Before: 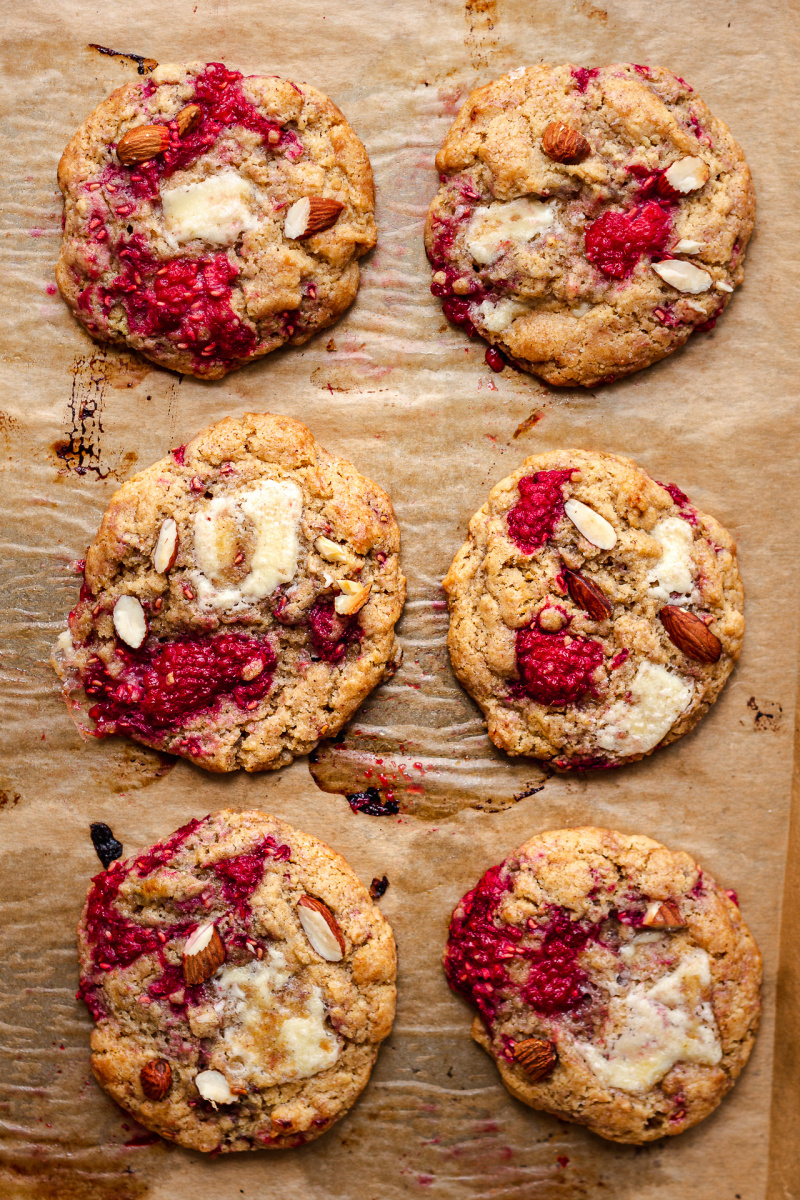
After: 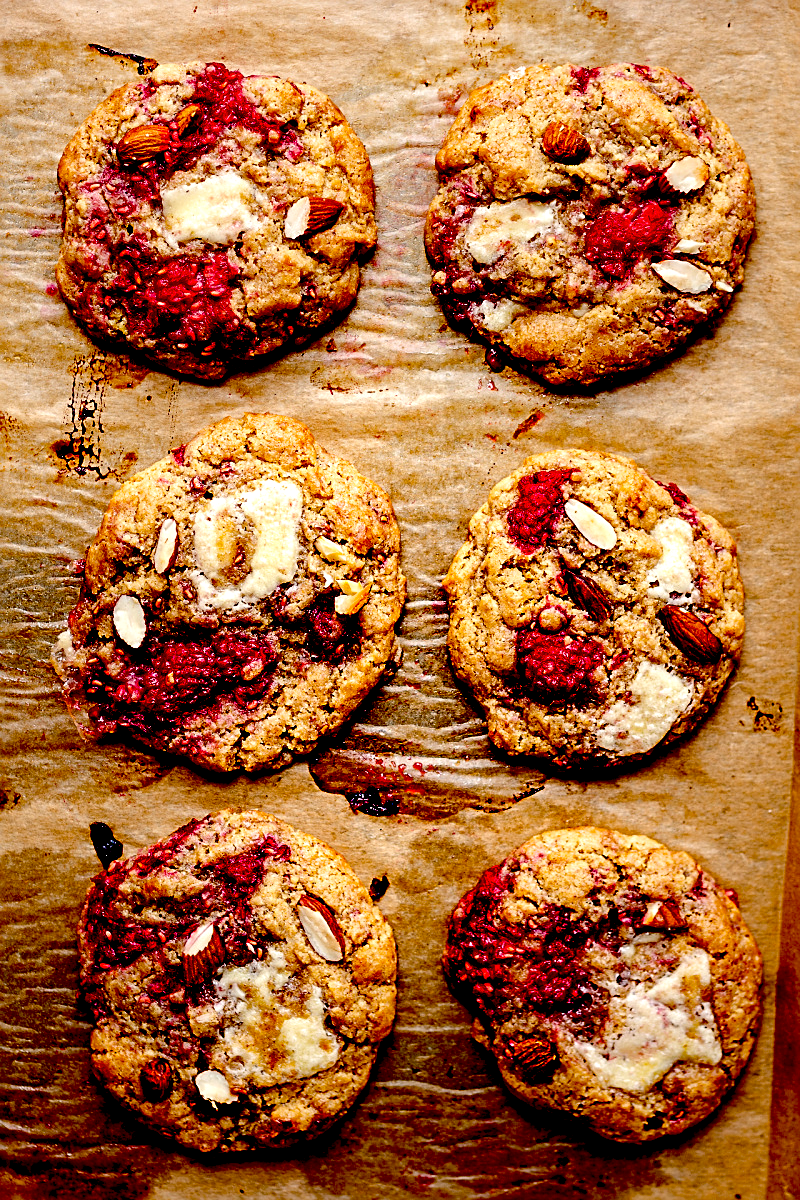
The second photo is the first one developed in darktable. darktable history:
tone equalizer: -8 EV -0.416 EV, -7 EV -0.372 EV, -6 EV -0.327 EV, -5 EV -0.184 EV, -3 EV 0.231 EV, -2 EV 0.319 EV, -1 EV 0.387 EV, +0 EV 0.421 EV, edges refinement/feathering 500, mask exposure compensation -1.57 EV, preserve details no
exposure: black level correction 0.1, exposure -0.089 EV, compensate exposure bias true, compensate highlight preservation false
sharpen: on, module defaults
